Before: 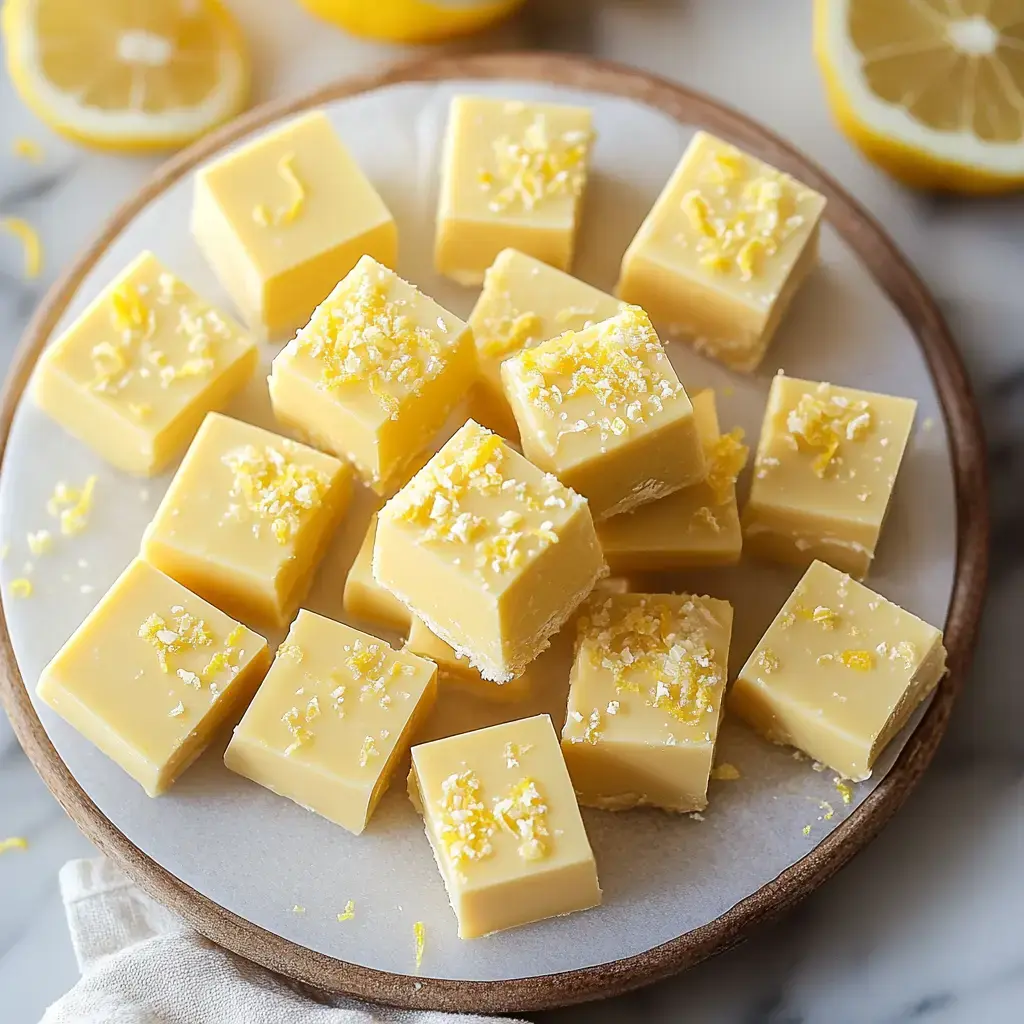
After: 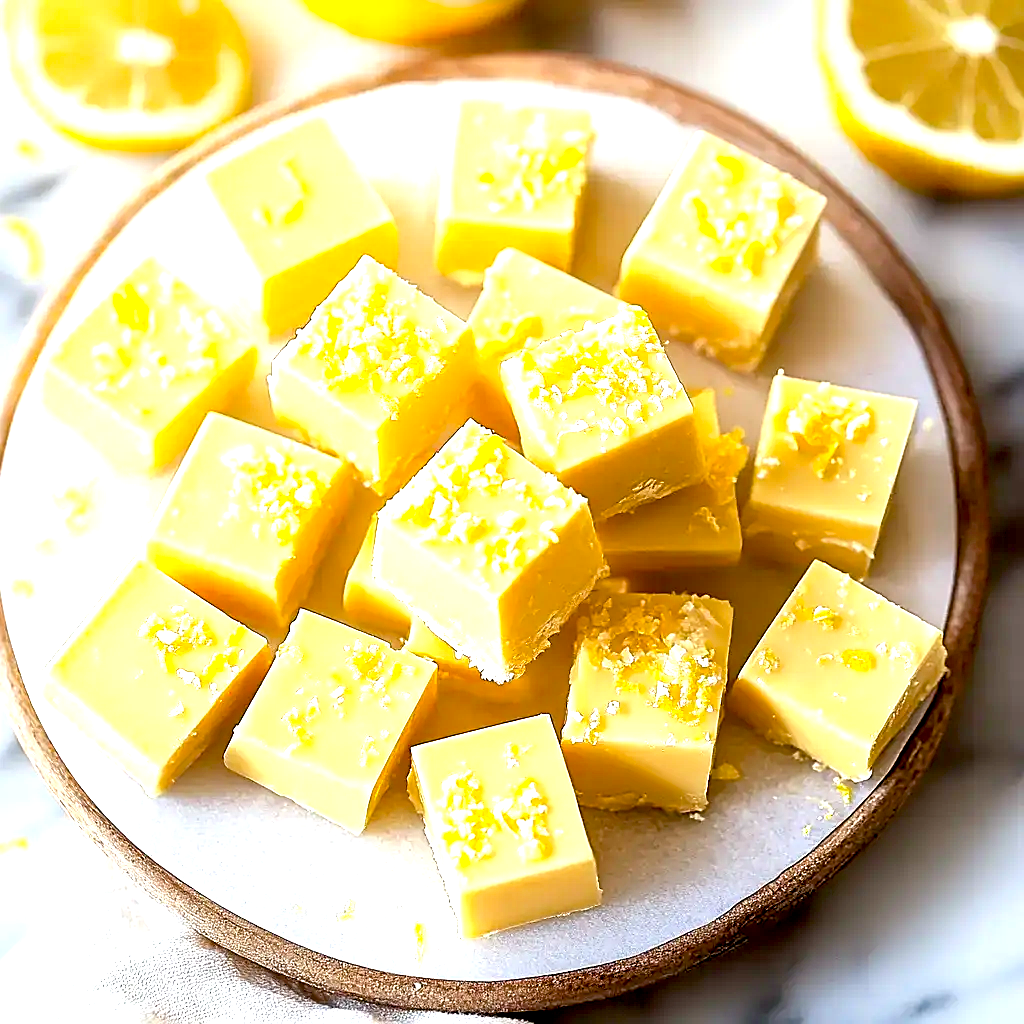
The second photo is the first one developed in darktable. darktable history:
color balance rgb: linear chroma grading › global chroma 10%, perceptual saturation grading › global saturation 5%, perceptual brilliance grading › global brilliance 4%, global vibrance 7%, saturation formula JzAzBz (2021)
local contrast: mode bilateral grid, contrast 20, coarseness 50, detail 120%, midtone range 0.2
sharpen: radius 1.967
exposure: black level correction 0.01, exposure 1 EV, compensate highlight preservation false
